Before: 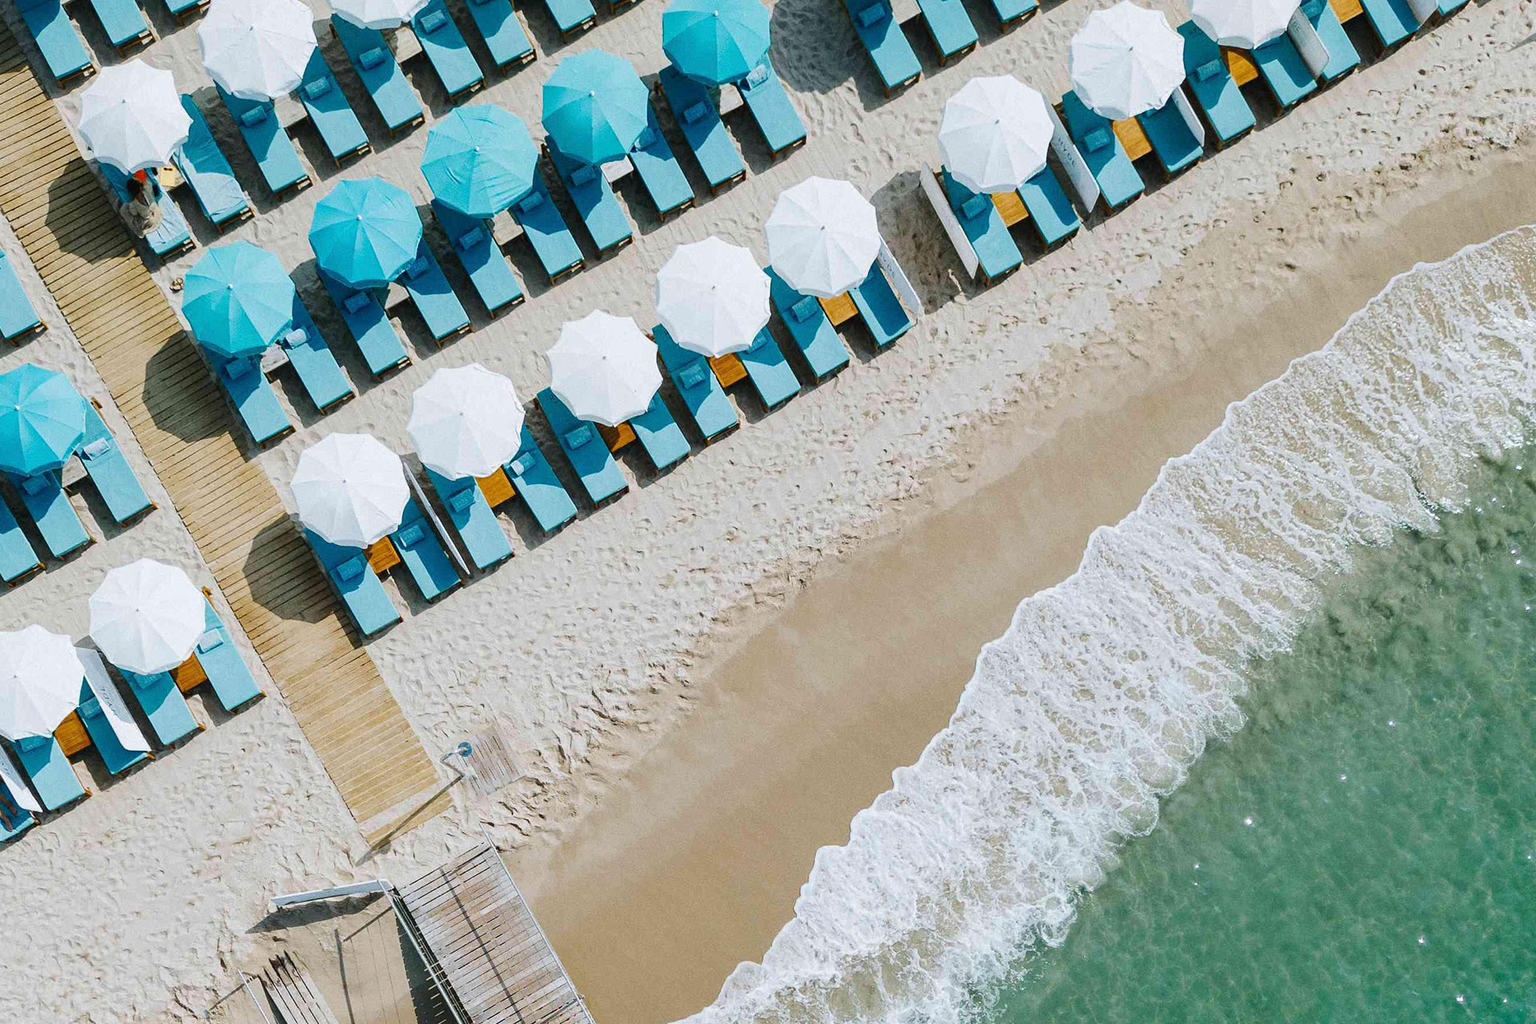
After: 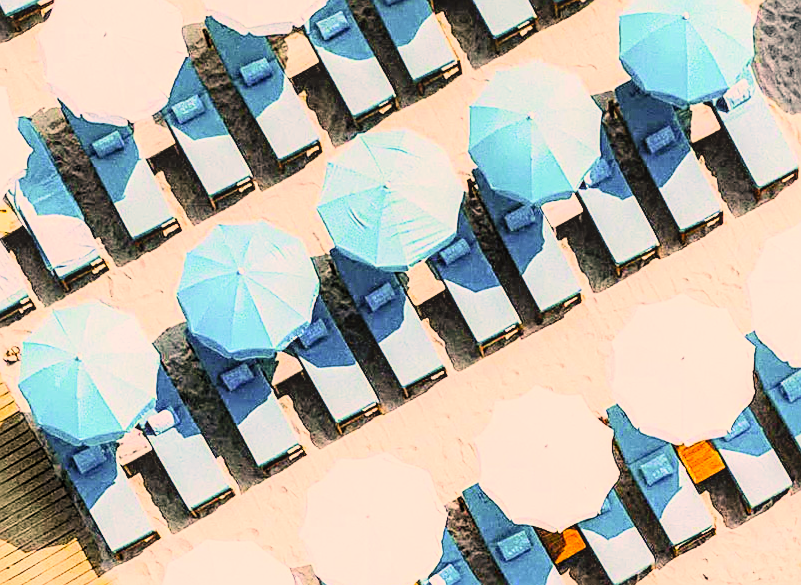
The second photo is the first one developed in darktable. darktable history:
local contrast: on, module defaults
exposure: black level correction 0, exposure 0.698 EV, compensate highlight preservation false
crop and rotate: left 10.89%, top 0.082%, right 47.38%, bottom 54.198%
contrast equalizer: octaves 7, y [[0.439, 0.44, 0.442, 0.457, 0.493, 0.498], [0.5 ×6], [0.5 ×6], [0 ×6], [0 ×6]]
color correction: highlights a* 22.48, highlights b* 22.29
sharpen: on, module defaults
contrast brightness saturation: contrast 0.236, brightness 0.253, saturation 0.382
filmic rgb: black relative exposure -5.13 EV, white relative exposure 3.97 EV, threshold 5.99 EV, hardness 2.89, contrast 1.299, highlights saturation mix -30.83%, enable highlight reconstruction true
